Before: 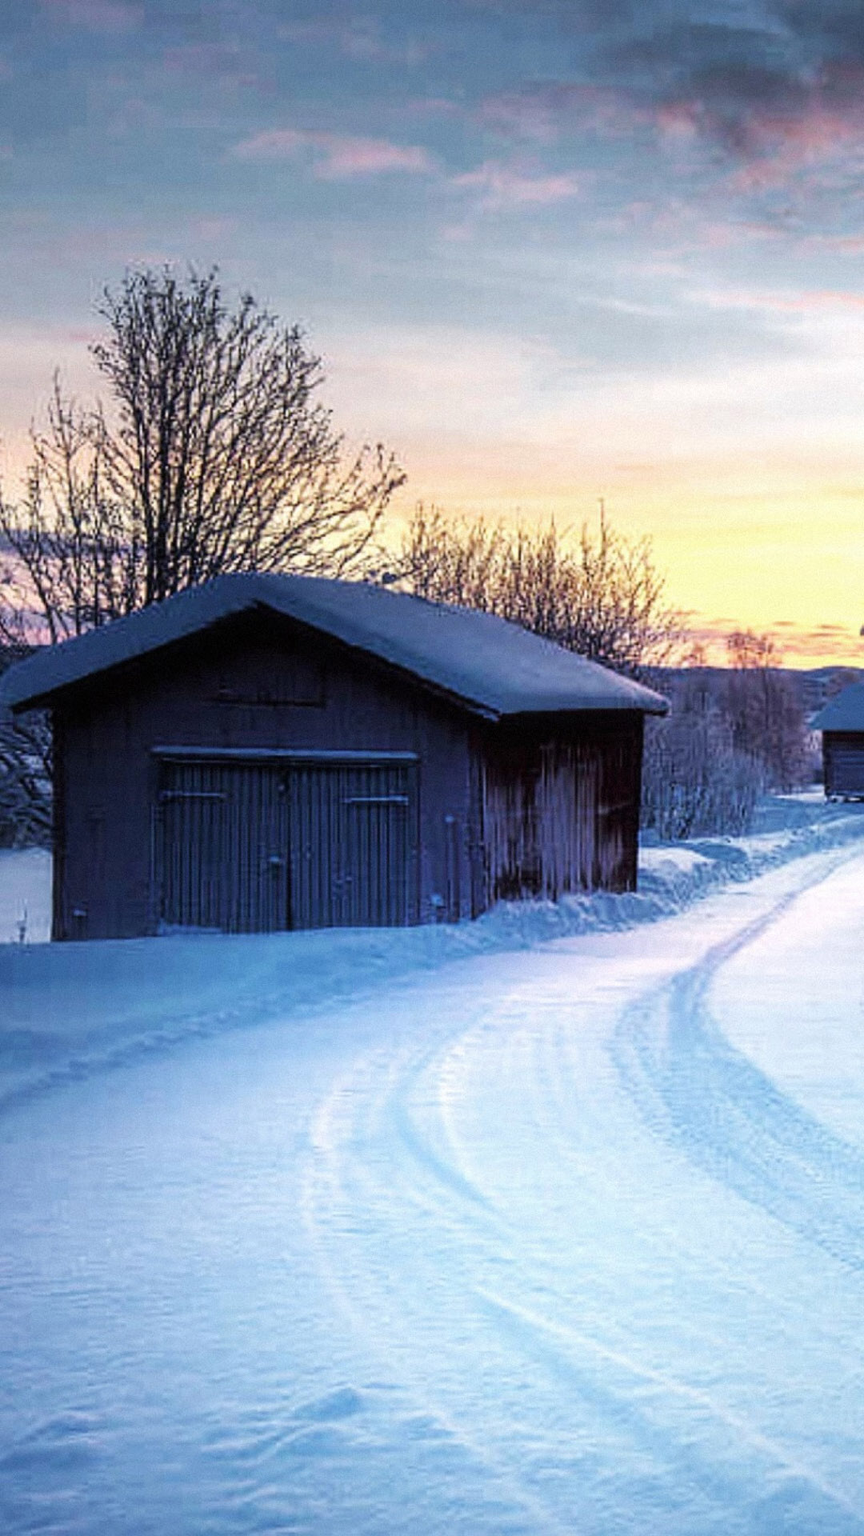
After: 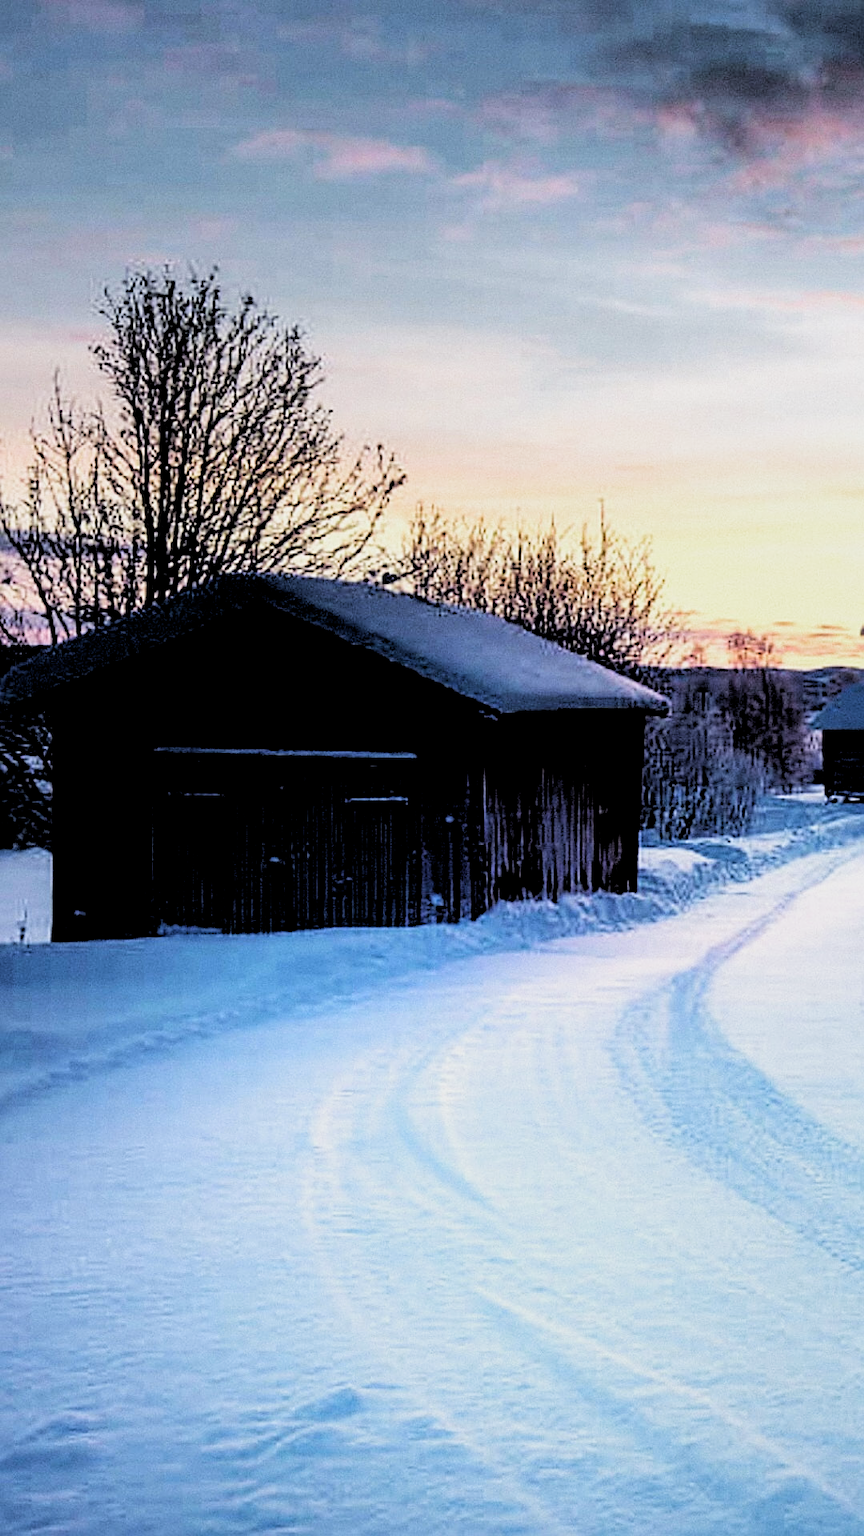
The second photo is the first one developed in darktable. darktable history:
tone equalizer: -8 EV -0.417 EV, -7 EV -0.389 EV, -6 EV -0.333 EV, -5 EV -0.222 EV, -3 EV 0.222 EV, -2 EV 0.333 EV, -1 EV 0.389 EV, +0 EV 0.417 EV, edges refinement/feathering 500, mask exposure compensation -1.57 EV, preserve details no
rgb levels: levels [[0.034, 0.472, 0.904], [0, 0.5, 1], [0, 0.5, 1]]
filmic rgb: middle gray luminance 18.42%, black relative exposure -9 EV, white relative exposure 3.75 EV, threshold 6 EV, target black luminance 0%, hardness 4.85, latitude 67.35%, contrast 0.955, highlights saturation mix 20%, shadows ↔ highlights balance 21.36%, add noise in highlights 0, preserve chrominance luminance Y, color science v3 (2019), use custom middle-gray values true, iterations of high-quality reconstruction 0, contrast in highlights soft, enable highlight reconstruction true
sharpen: on, module defaults
shadows and highlights: radius 337.17, shadows 29.01, soften with gaussian
